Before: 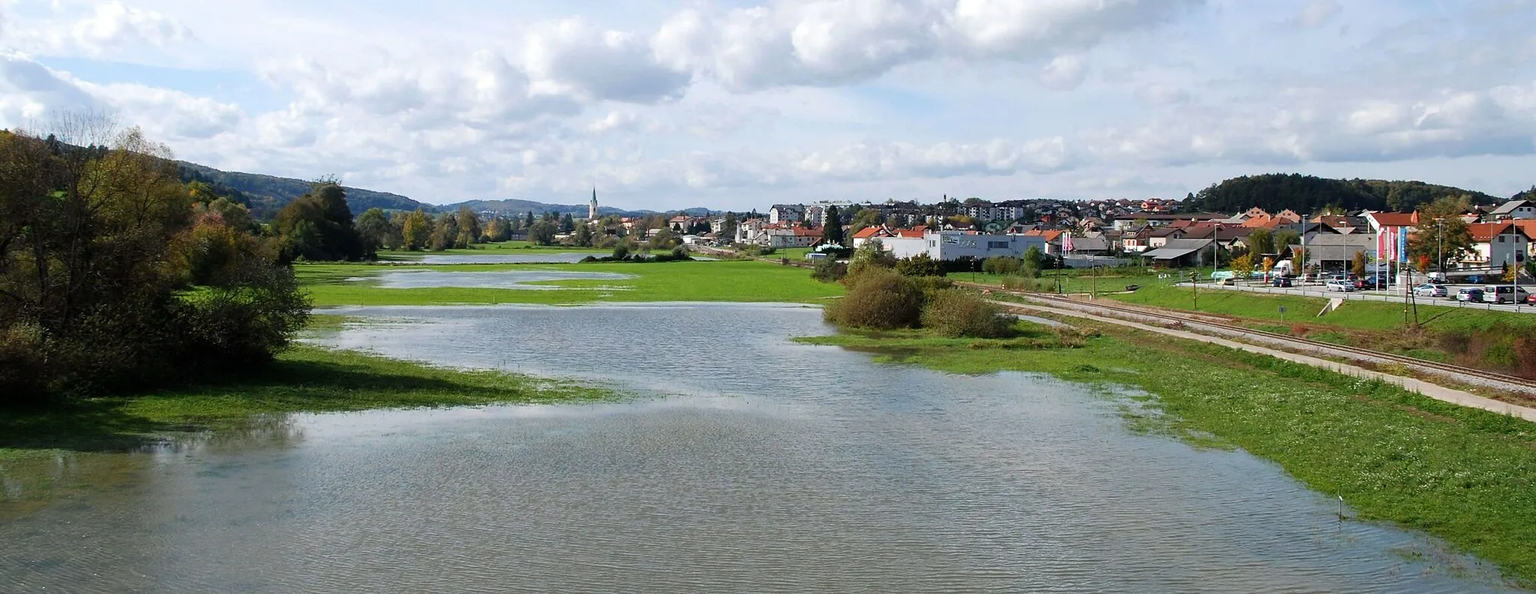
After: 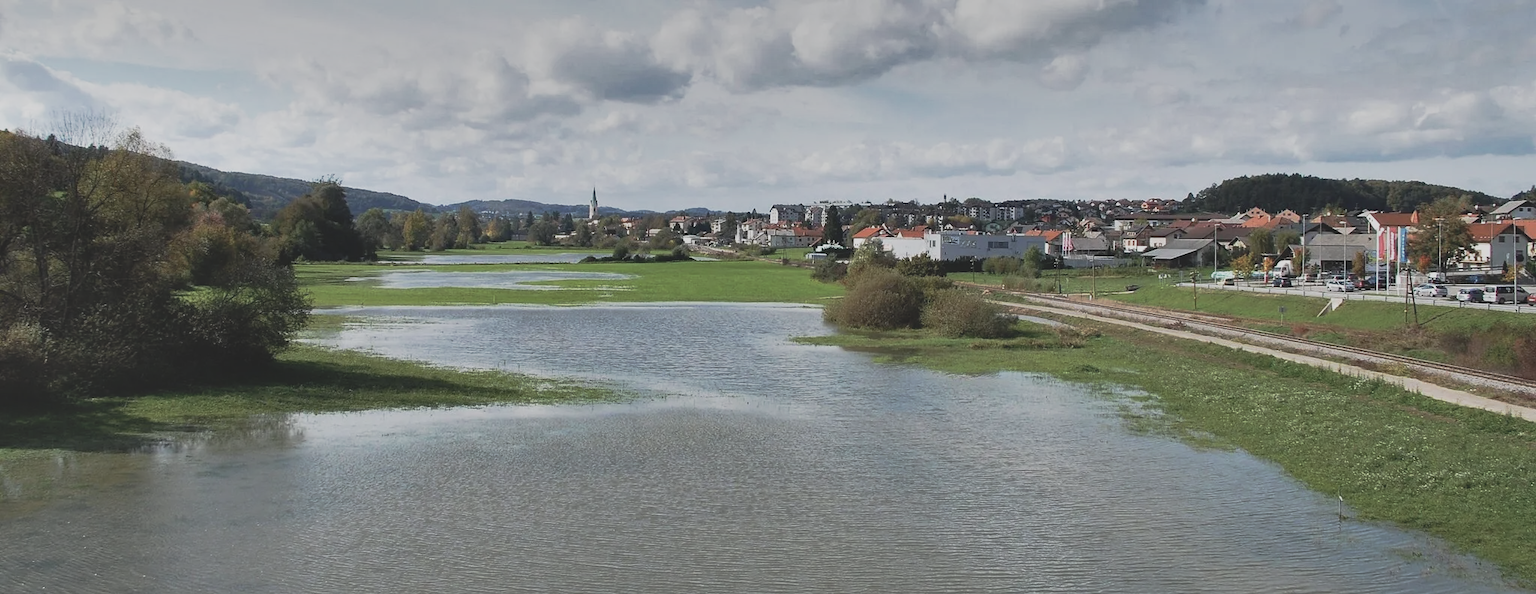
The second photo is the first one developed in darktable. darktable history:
base curve: curves: ch0 [(0, 0) (0.257, 0.25) (0.482, 0.586) (0.757, 0.871) (1, 1)], preserve colors none
contrast brightness saturation: contrast -0.261, saturation -0.441
shadows and highlights: radius 109.04, shadows 44.54, highlights -67.43, low approximation 0.01, soften with gaussian
